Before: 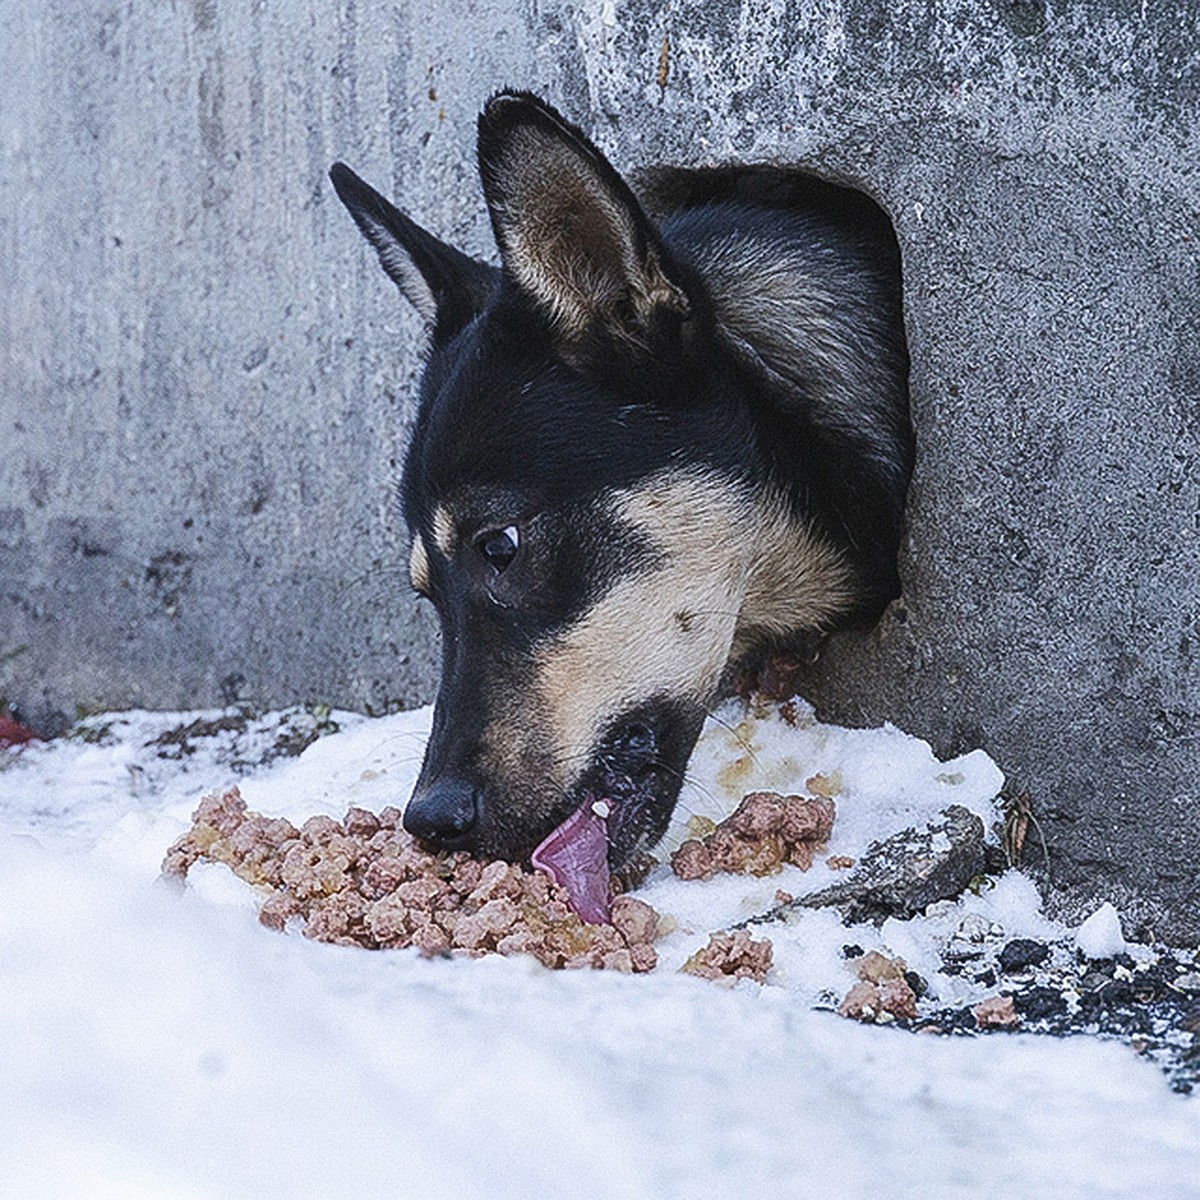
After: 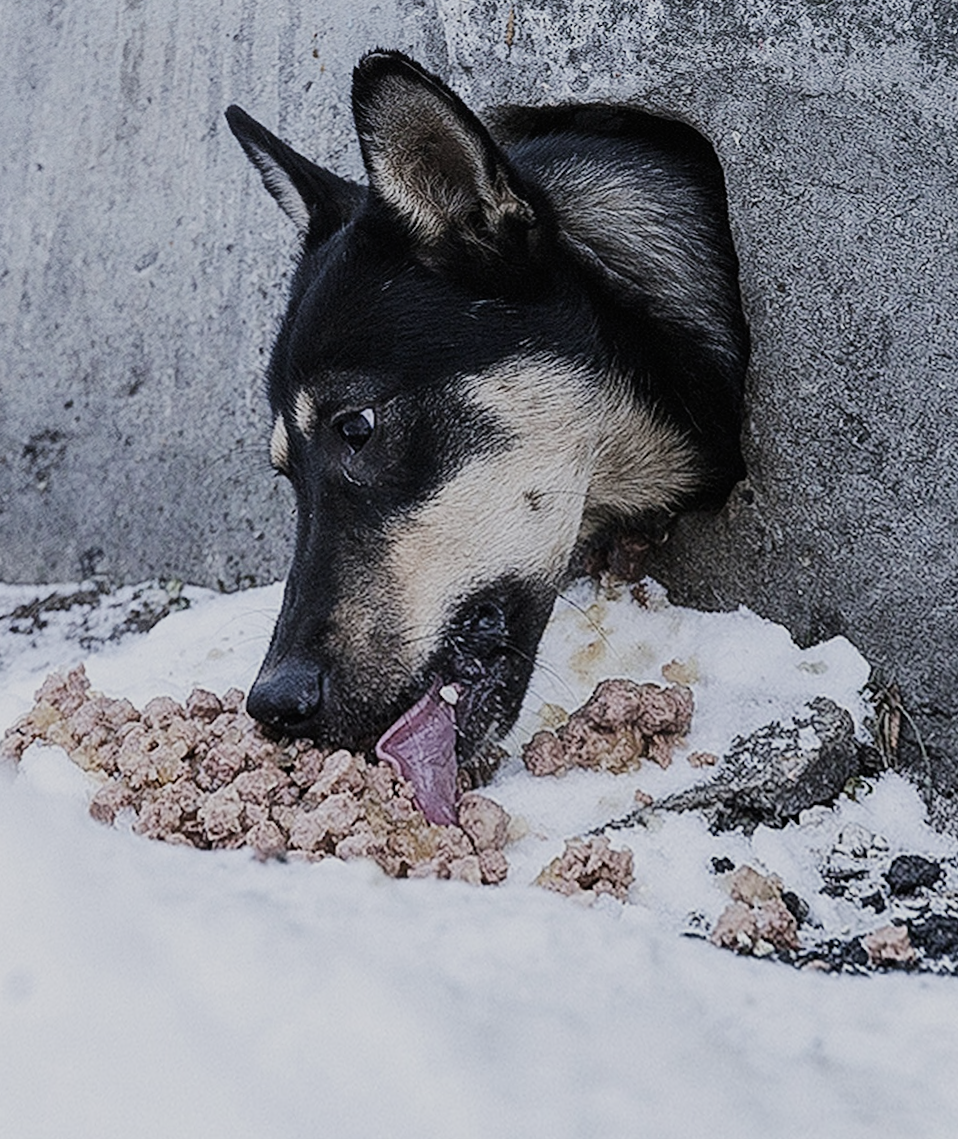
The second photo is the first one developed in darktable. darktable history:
bloom: size 9%, threshold 100%, strength 7%
crop and rotate: left 2.536%, right 1.107%, bottom 2.246%
rotate and perspective: rotation 0.72°, lens shift (vertical) -0.352, lens shift (horizontal) -0.051, crop left 0.152, crop right 0.859, crop top 0.019, crop bottom 0.964
contrast brightness saturation: contrast 0.1, saturation -0.3
filmic rgb: black relative exposure -7.65 EV, white relative exposure 4.56 EV, hardness 3.61
